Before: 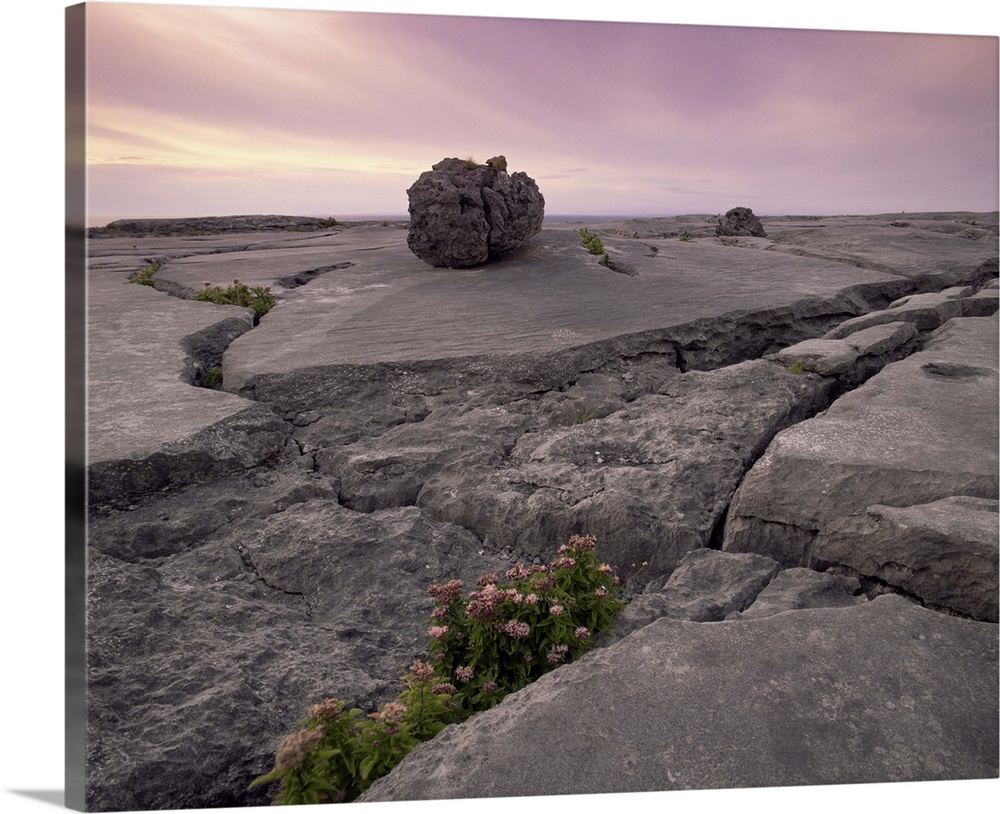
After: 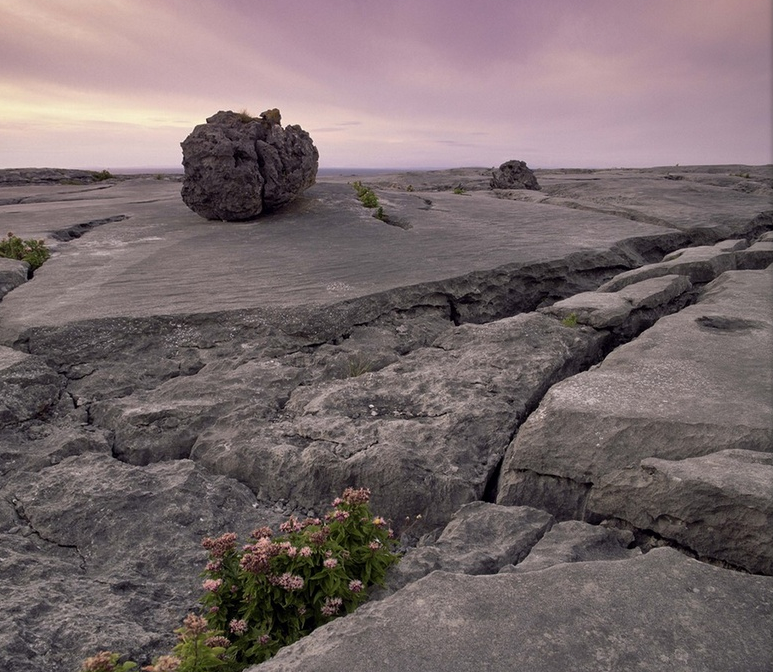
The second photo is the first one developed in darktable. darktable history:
crop: left 22.674%, top 5.856%, bottom 11.533%
shadows and highlights: shadows 39.35, highlights -52.34, low approximation 0.01, soften with gaussian
